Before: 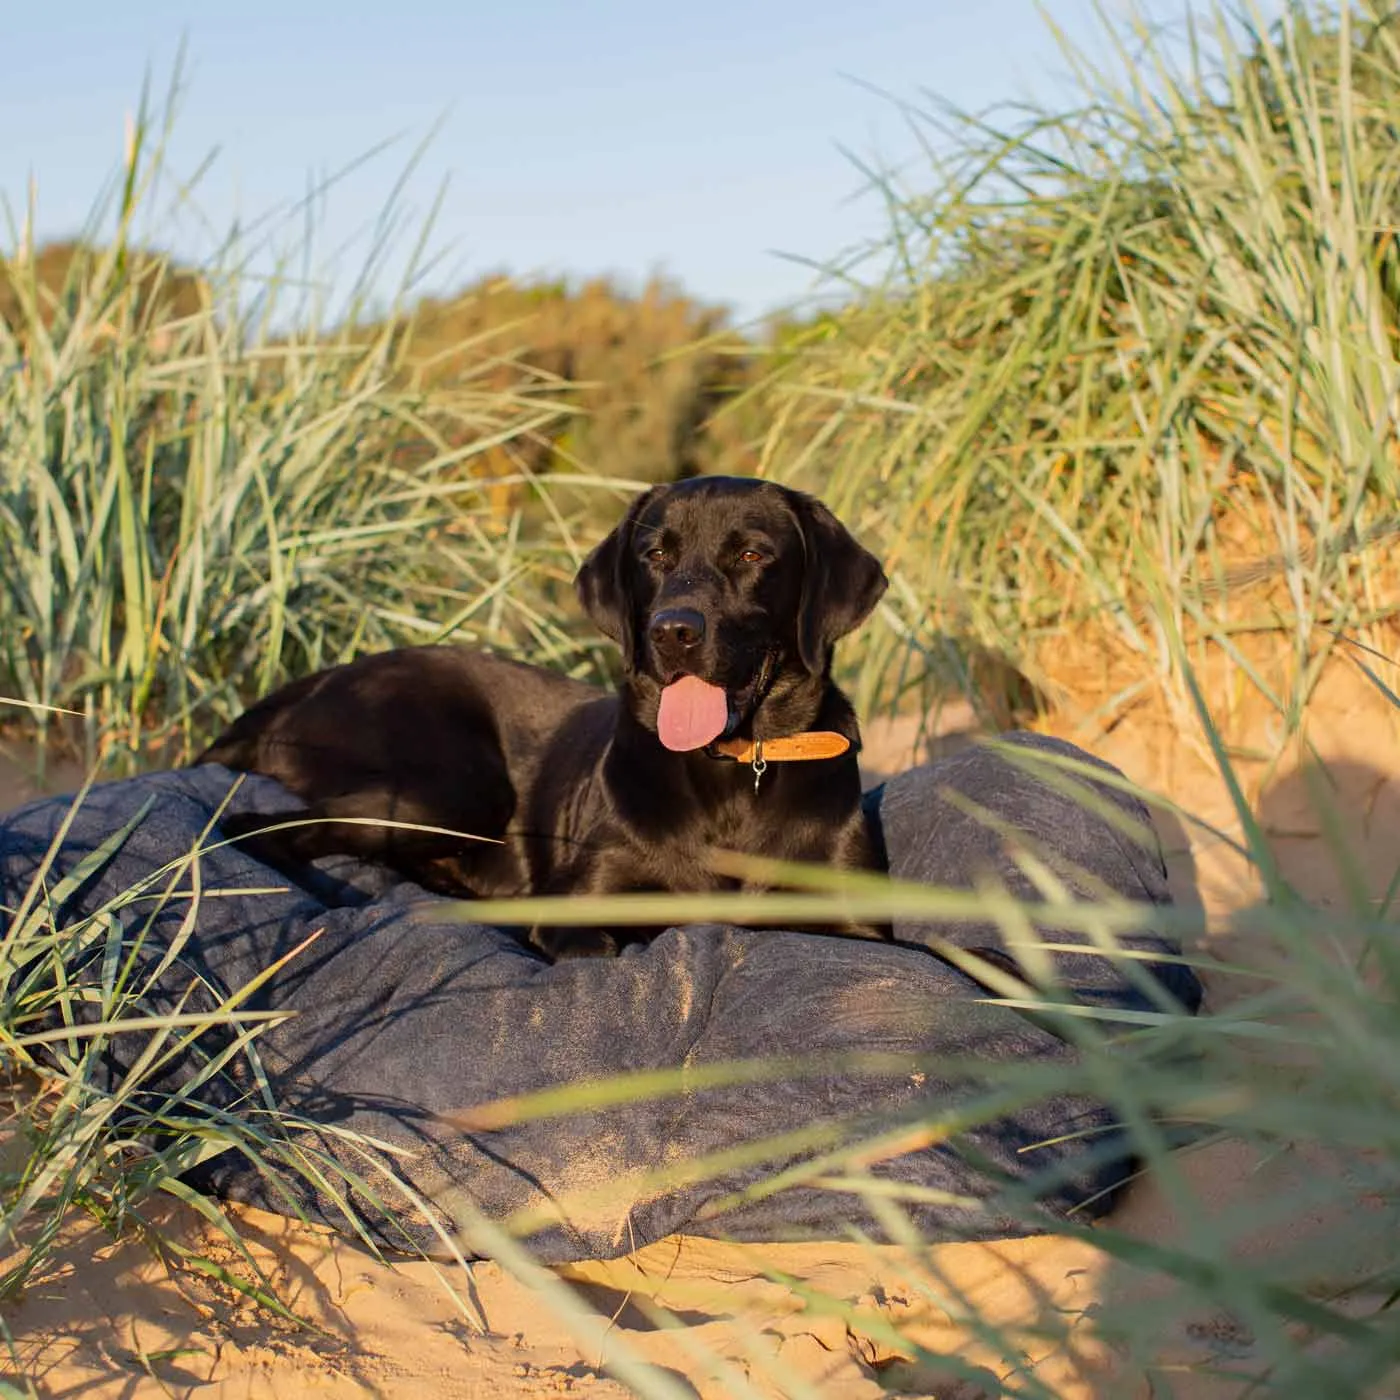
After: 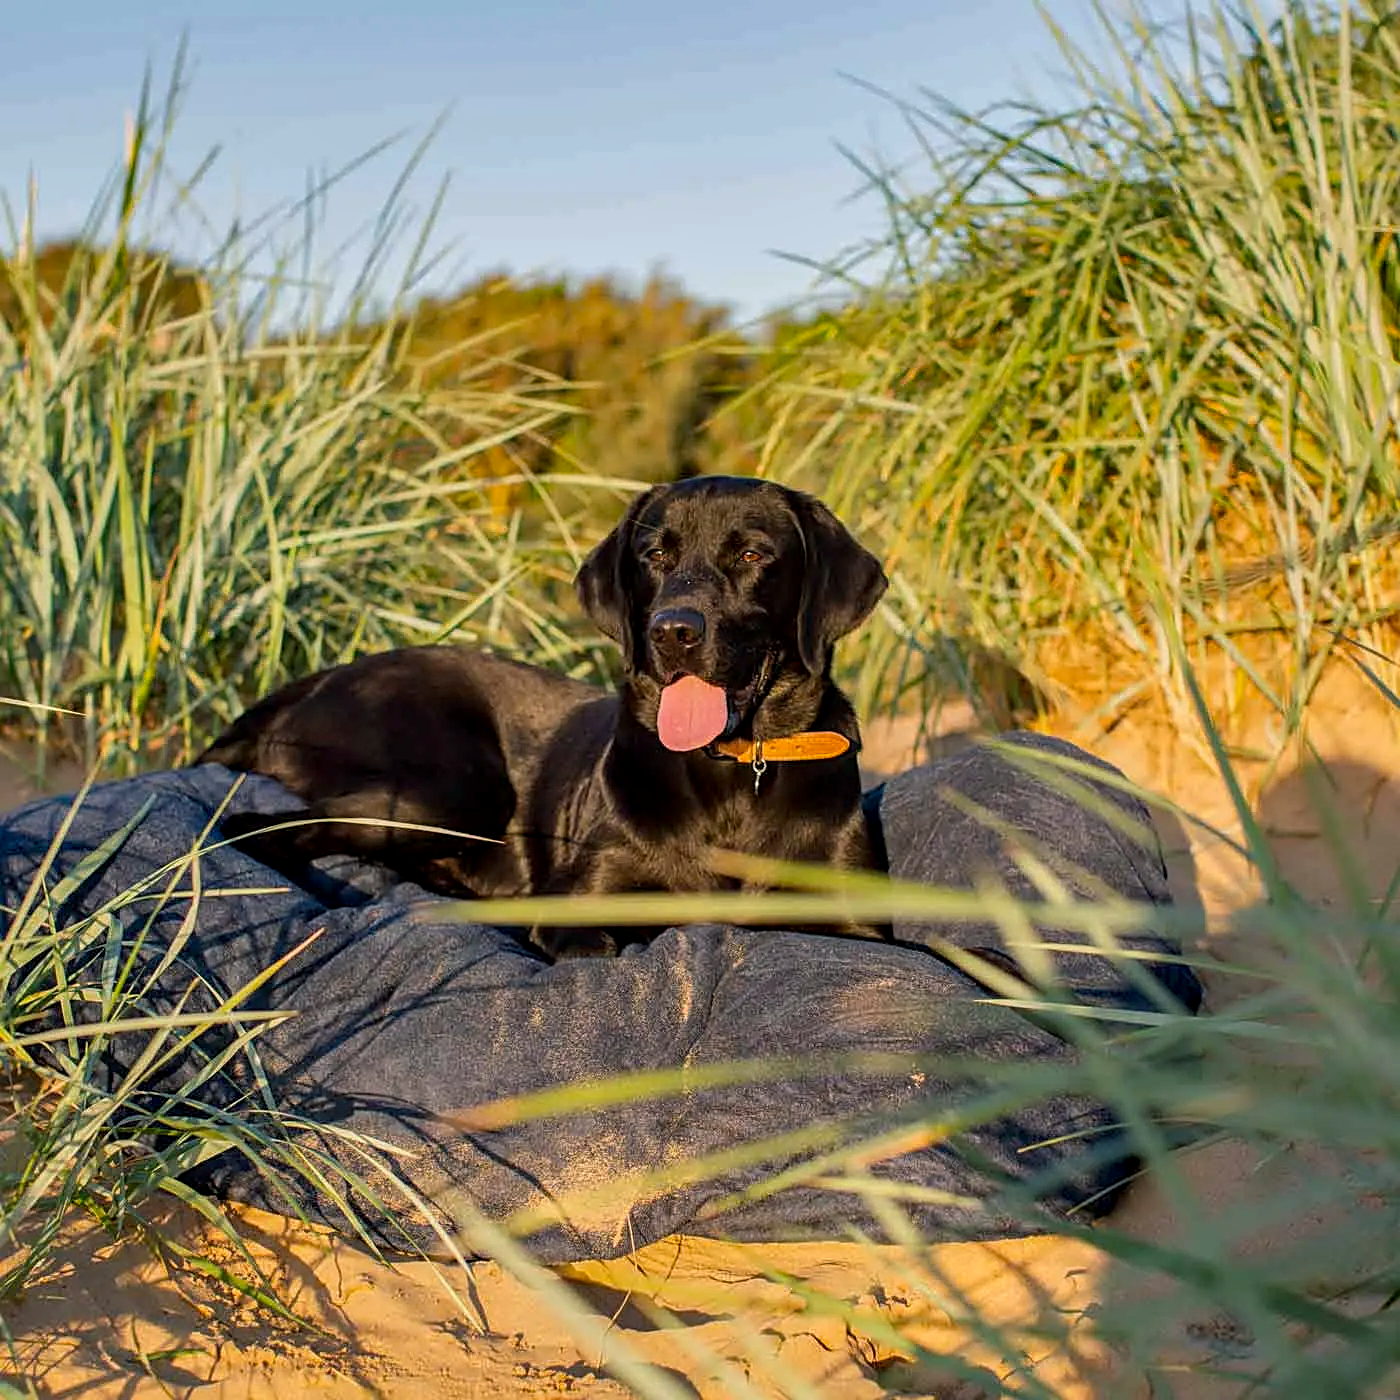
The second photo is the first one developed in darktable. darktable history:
shadows and highlights: shadows 43.53, white point adjustment -1.64, soften with gaussian
local contrast: on, module defaults
sharpen: amount 0.499
color balance rgb: shadows lift › chroma 2.016%, shadows lift › hue 187.24°, perceptual saturation grading › global saturation 19.703%
